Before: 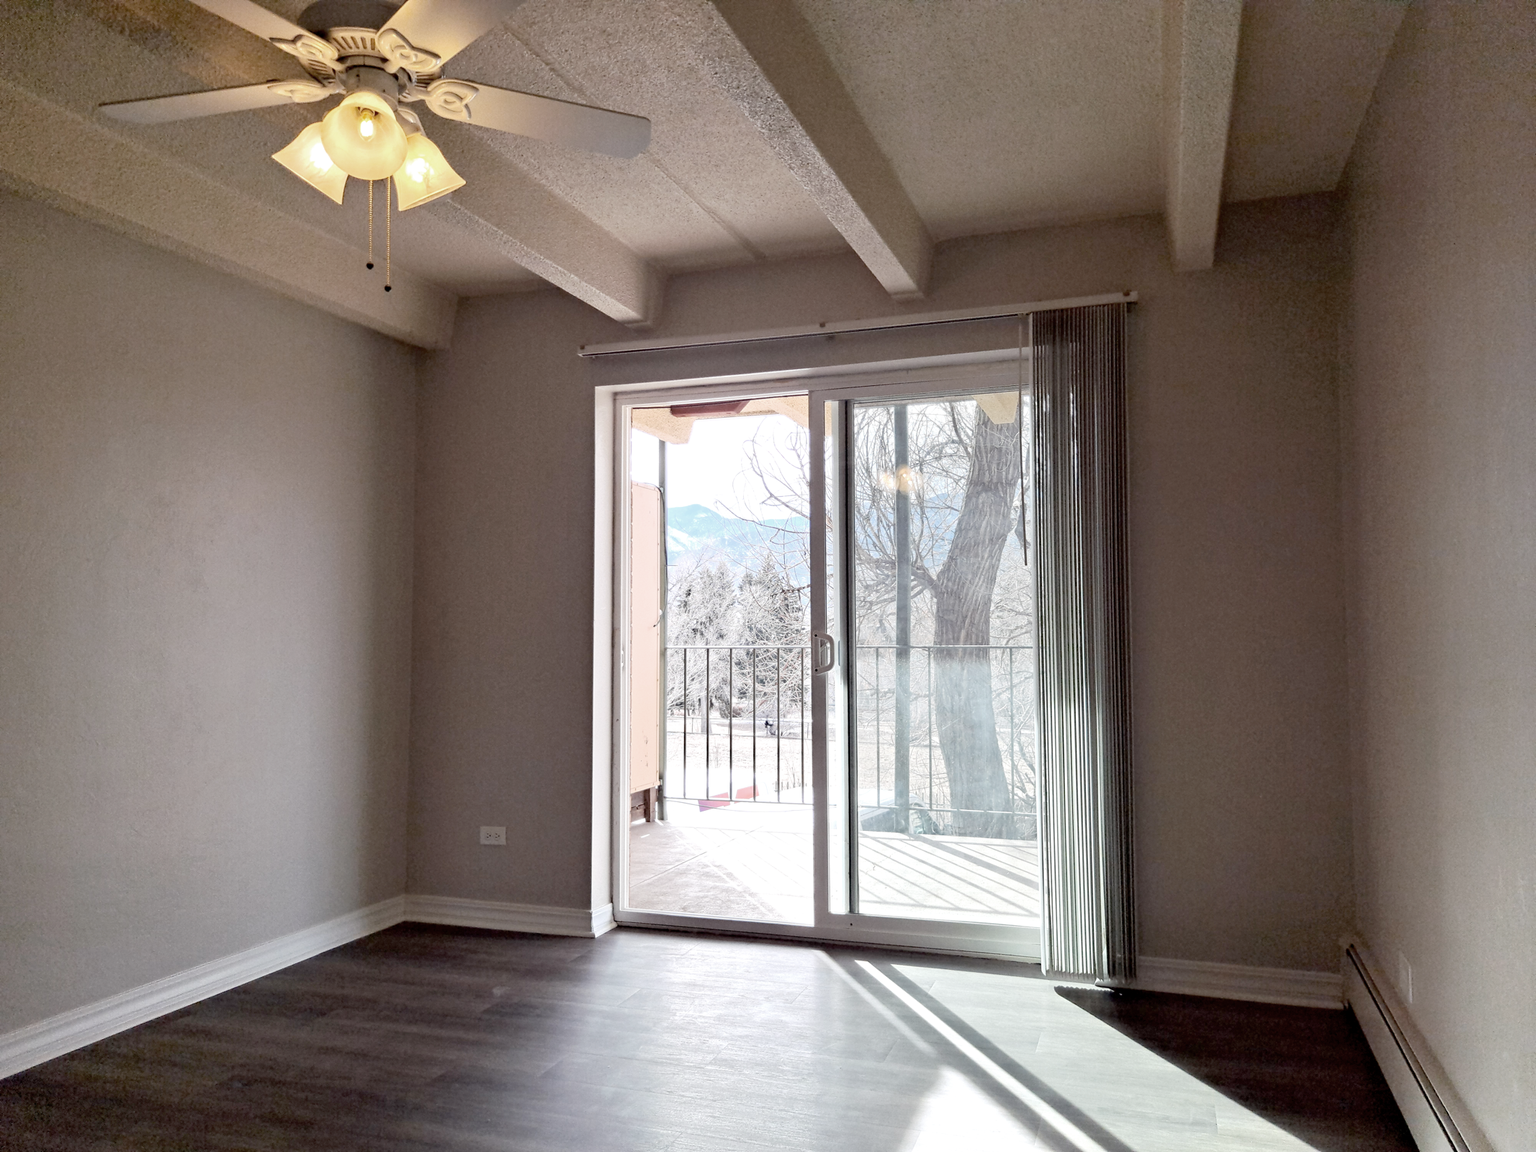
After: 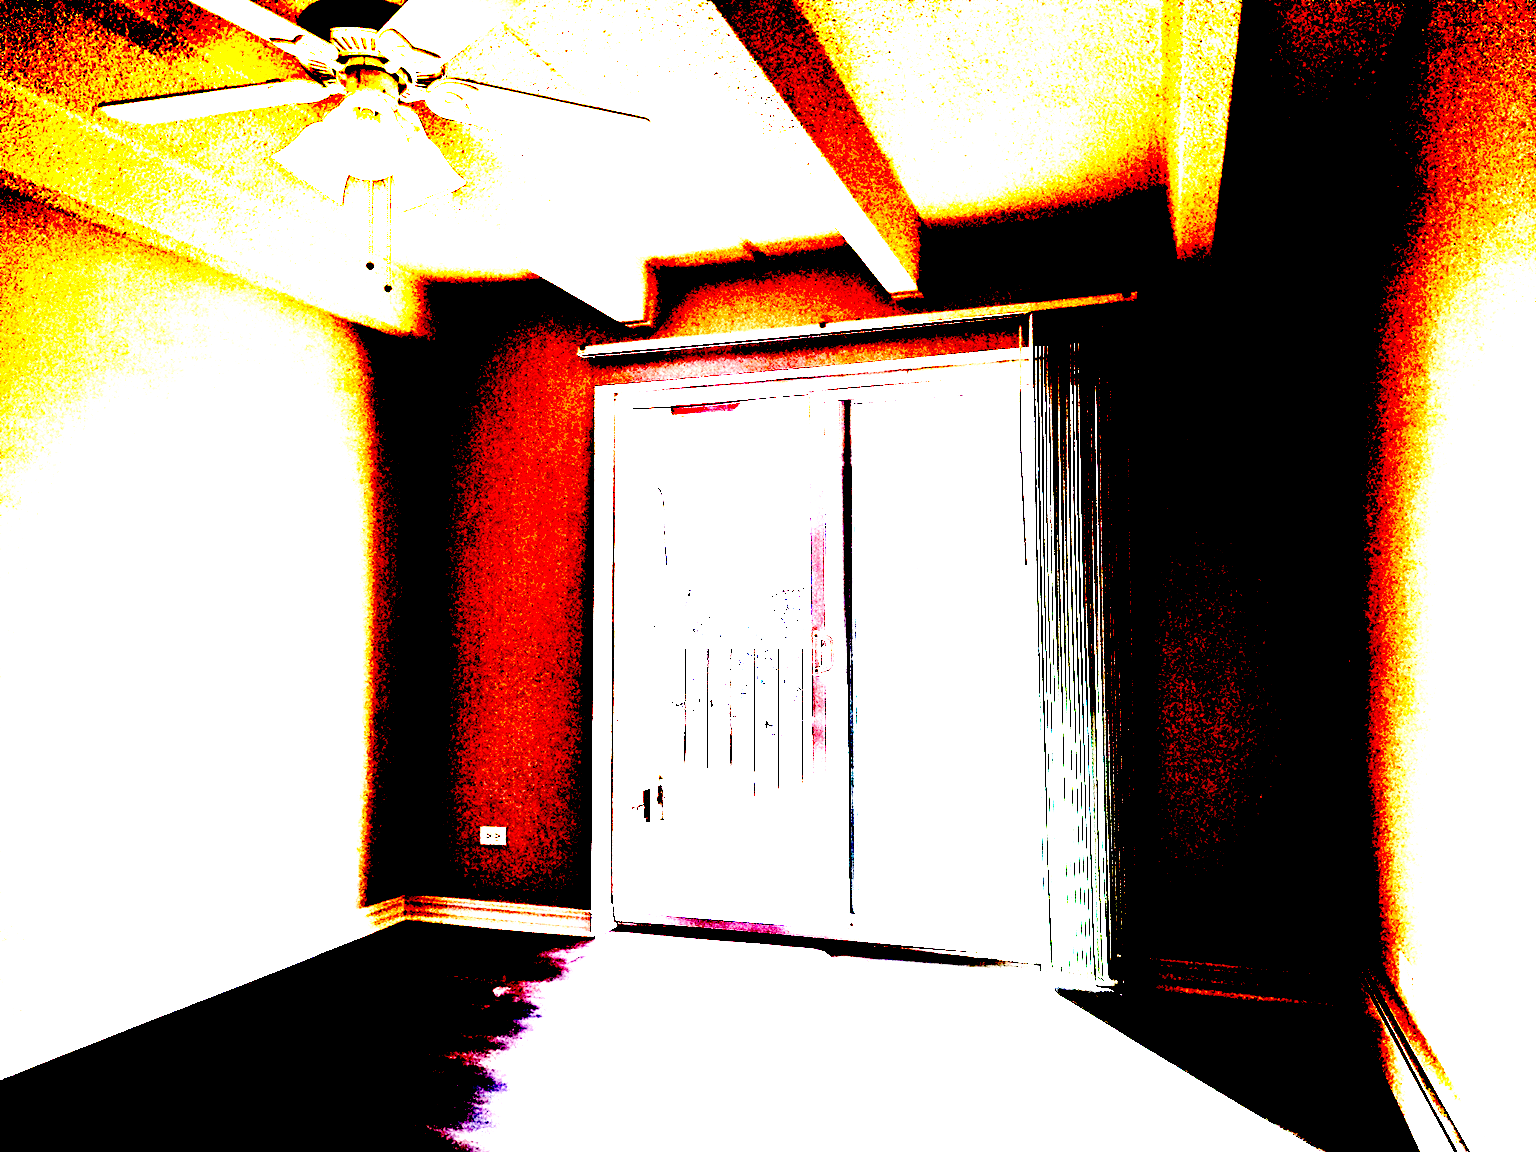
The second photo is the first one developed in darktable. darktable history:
exposure: black level correction 0.099, exposure 2.992 EV, compensate highlight preservation false
color correction: highlights b* -0.034
